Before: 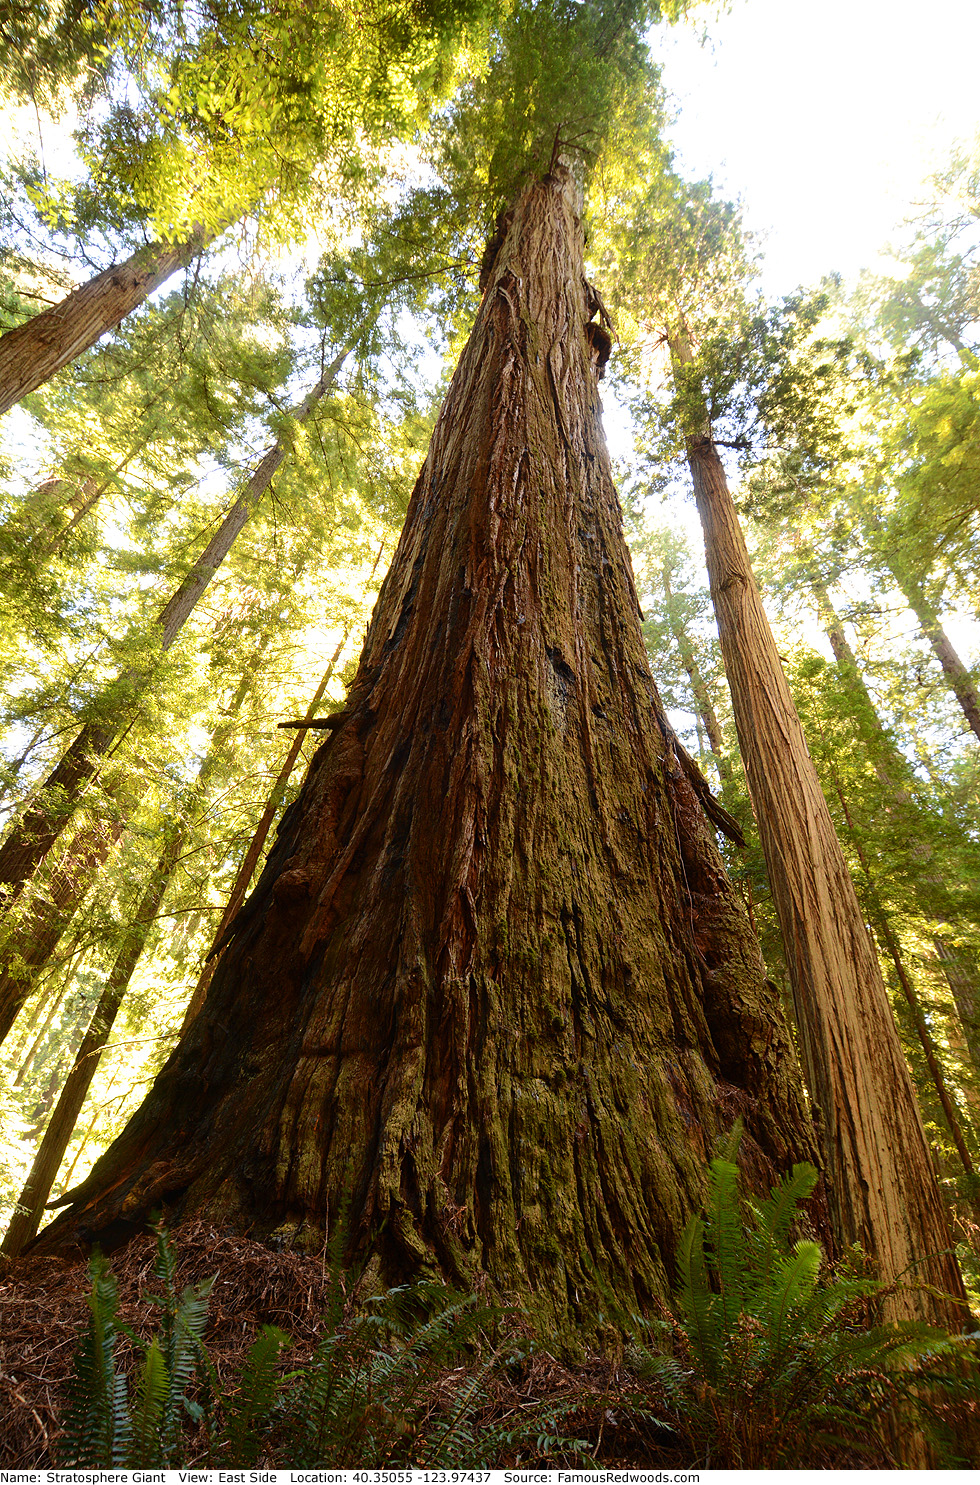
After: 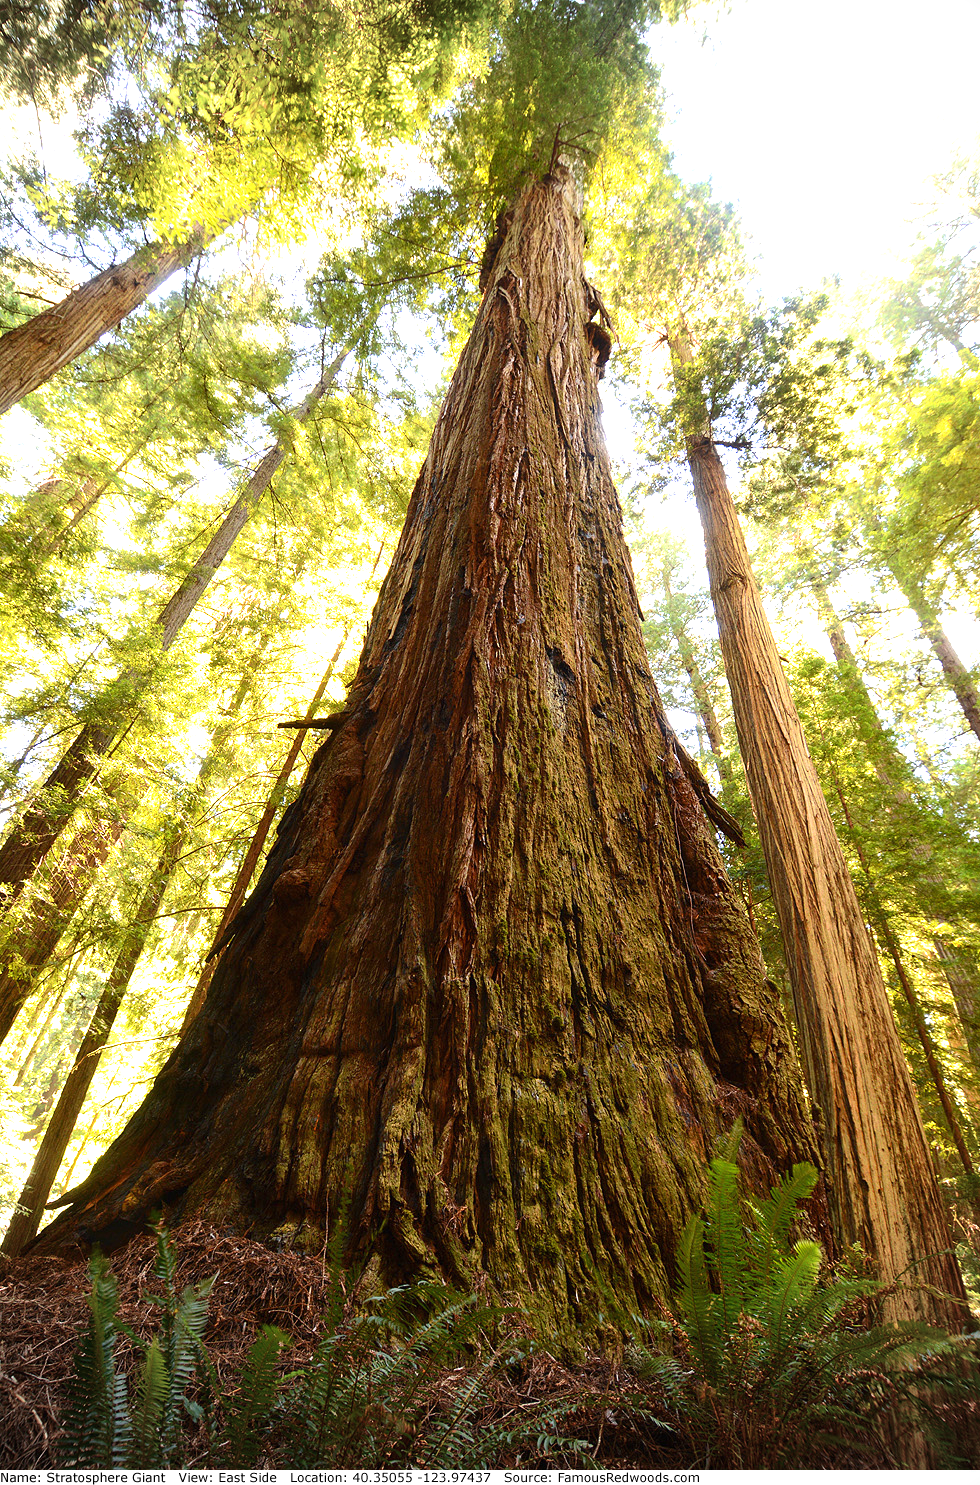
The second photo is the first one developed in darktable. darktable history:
exposure: black level correction 0, exposure 0.7 EV, compensate exposure bias true, compensate highlight preservation false
vignetting: on, module defaults
